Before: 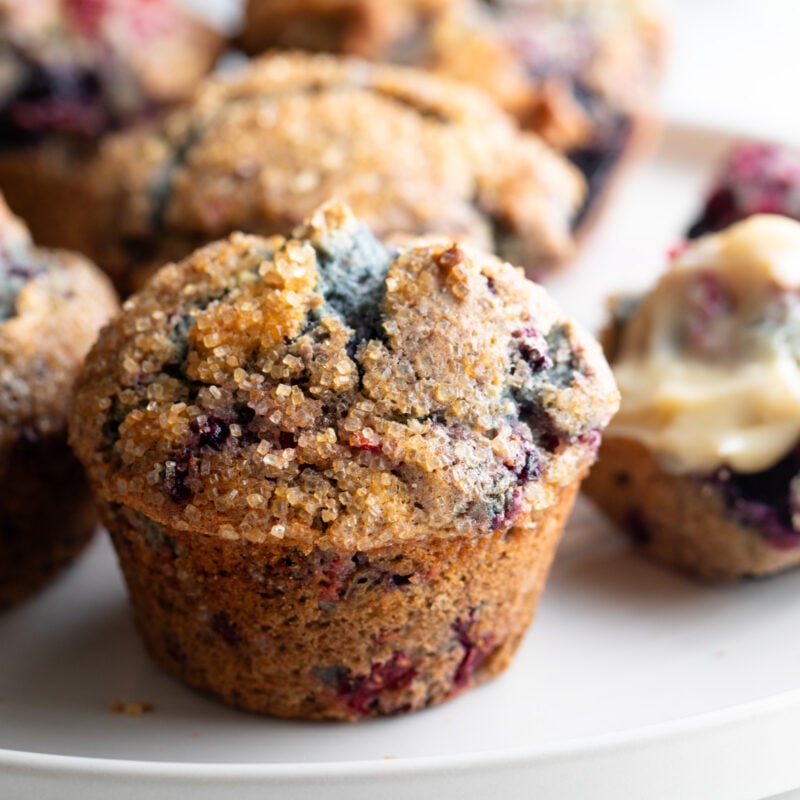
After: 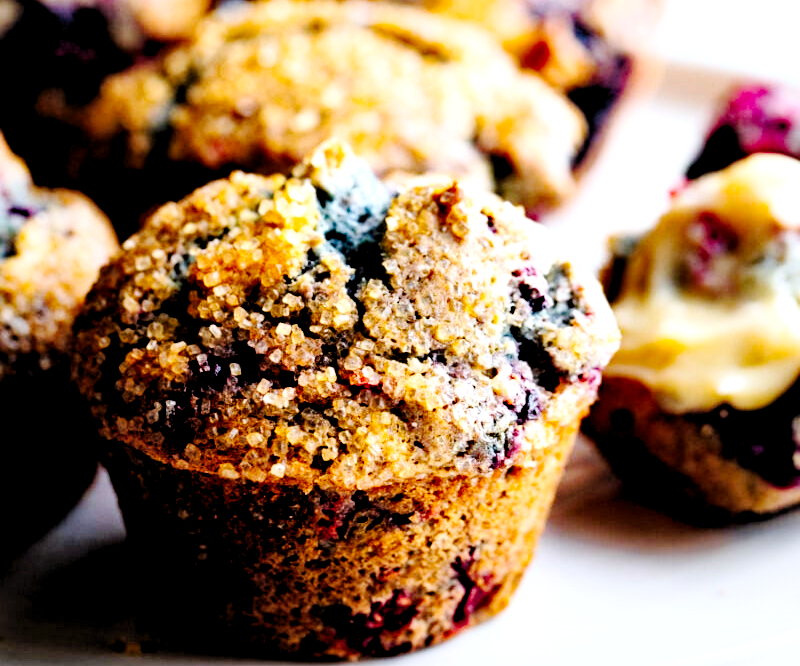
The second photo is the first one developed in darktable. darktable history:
white balance: red 0.976, blue 1.04
crop: top 7.625%, bottom 8.027%
local contrast: mode bilateral grid, contrast 50, coarseness 50, detail 150%, midtone range 0.2
haze removal: strength 0.53, distance 0.925, compatibility mode true, adaptive false
contrast brightness saturation: contrast 0.18, saturation 0.3
rgb levels: levels [[0.029, 0.461, 0.922], [0, 0.5, 1], [0, 0.5, 1]]
tone curve: curves: ch0 [(0, 0) (0.003, 0.014) (0.011, 0.017) (0.025, 0.023) (0.044, 0.035) (0.069, 0.04) (0.1, 0.062) (0.136, 0.099) (0.177, 0.152) (0.224, 0.214) (0.277, 0.291) (0.335, 0.383) (0.399, 0.487) (0.468, 0.581) (0.543, 0.662) (0.623, 0.738) (0.709, 0.802) (0.801, 0.871) (0.898, 0.936) (1, 1)], preserve colors none
